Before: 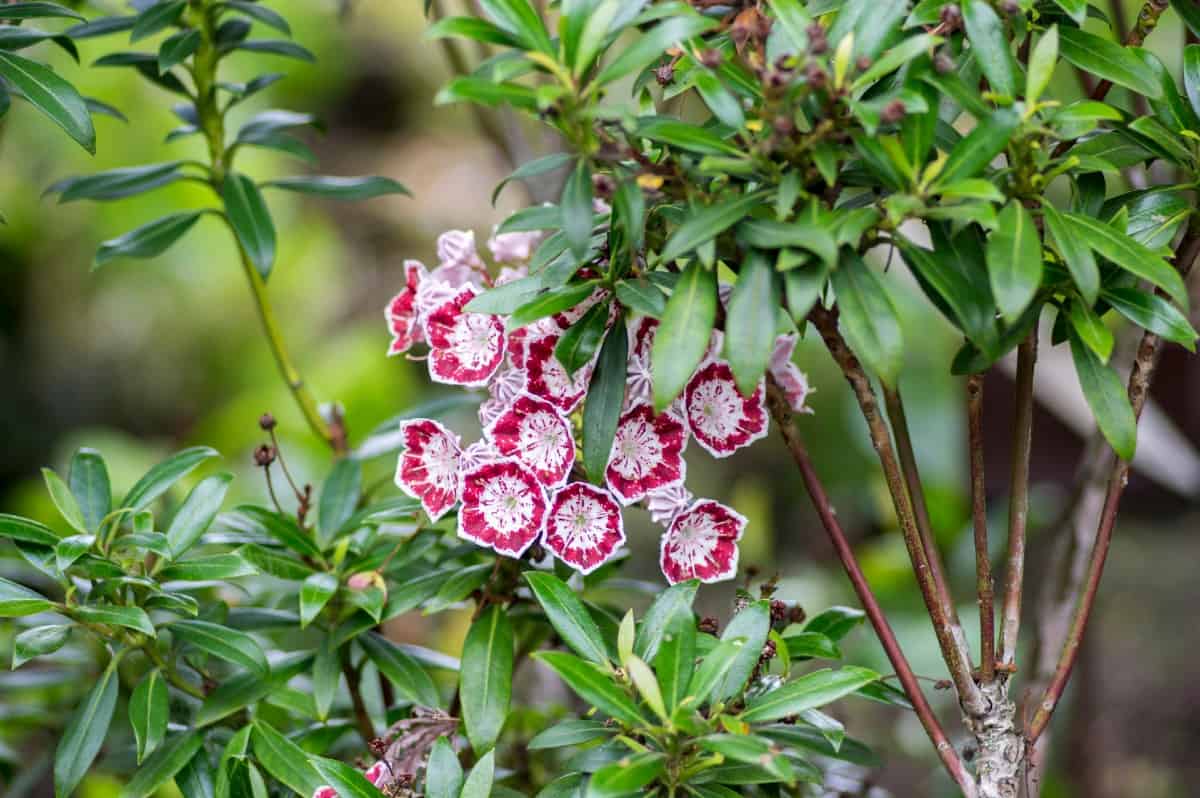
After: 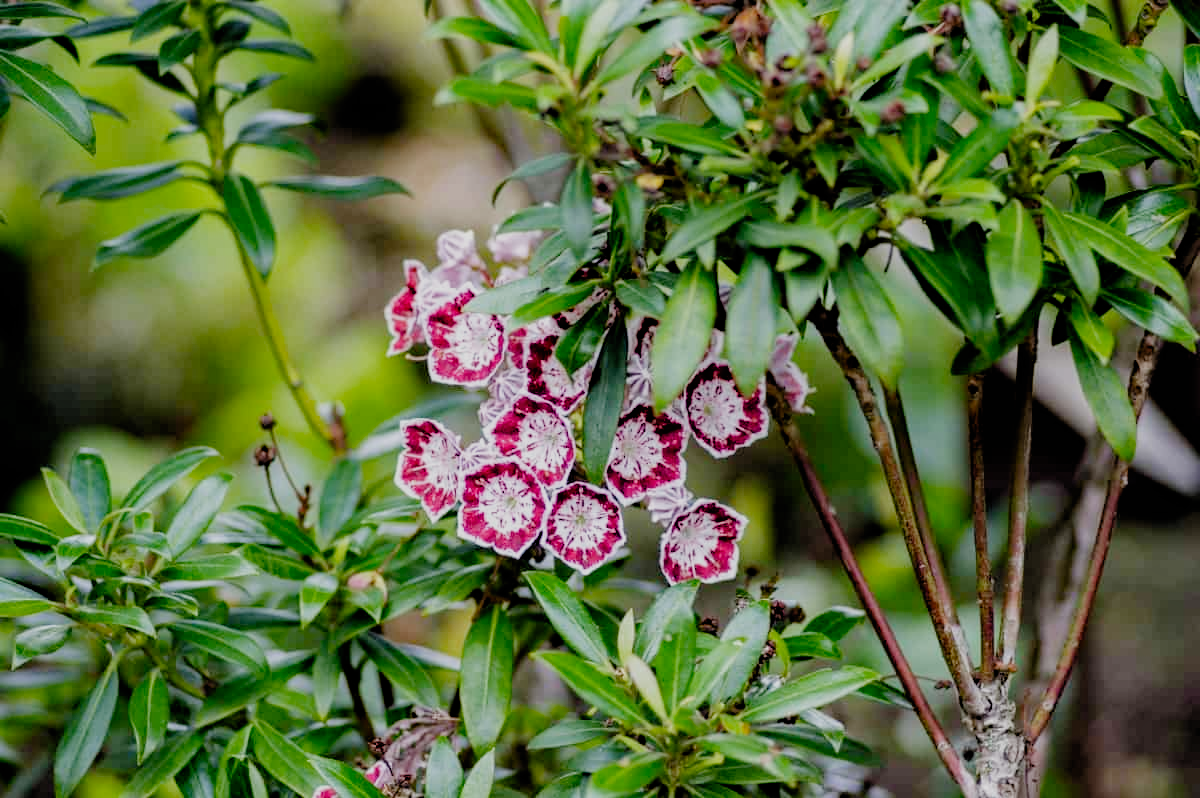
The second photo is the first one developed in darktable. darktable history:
filmic rgb: black relative exposure -4.76 EV, white relative exposure 4.02 EV, hardness 2.79, preserve chrominance no, color science v5 (2021)
haze removal: compatibility mode true, adaptive false
